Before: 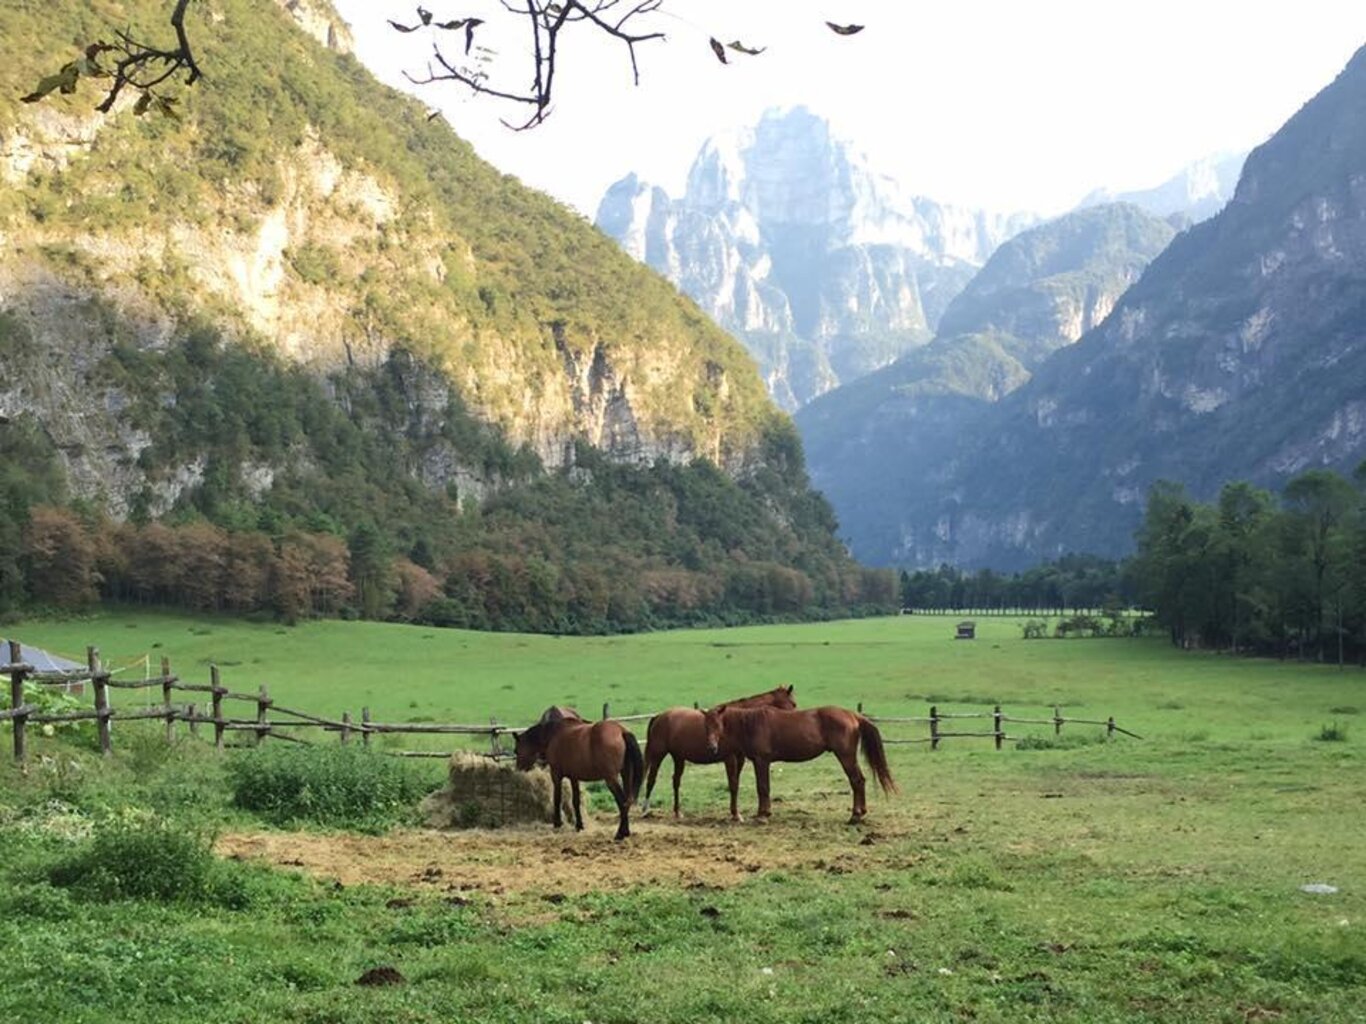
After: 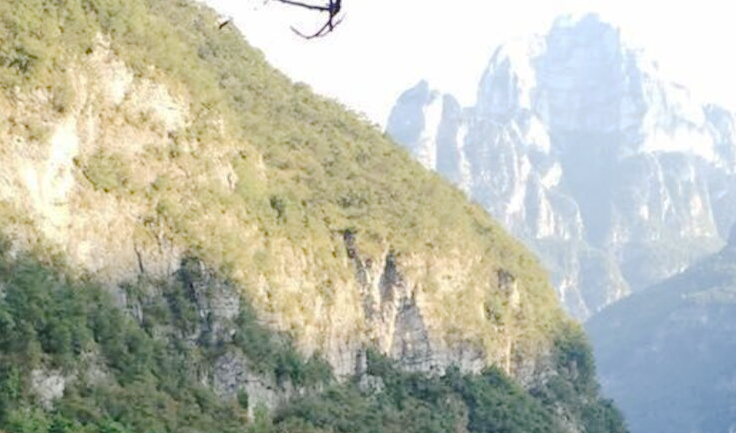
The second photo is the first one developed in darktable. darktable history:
crop: left 15.306%, top 9.065%, right 30.789%, bottom 48.638%
tone curve: curves: ch0 [(0, 0) (0.003, 0.031) (0.011, 0.033) (0.025, 0.038) (0.044, 0.049) (0.069, 0.059) (0.1, 0.071) (0.136, 0.093) (0.177, 0.142) (0.224, 0.204) (0.277, 0.292) (0.335, 0.387) (0.399, 0.484) (0.468, 0.567) (0.543, 0.643) (0.623, 0.712) (0.709, 0.776) (0.801, 0.837) (0.898, 0.903) (1, 1)], preserve colors none
